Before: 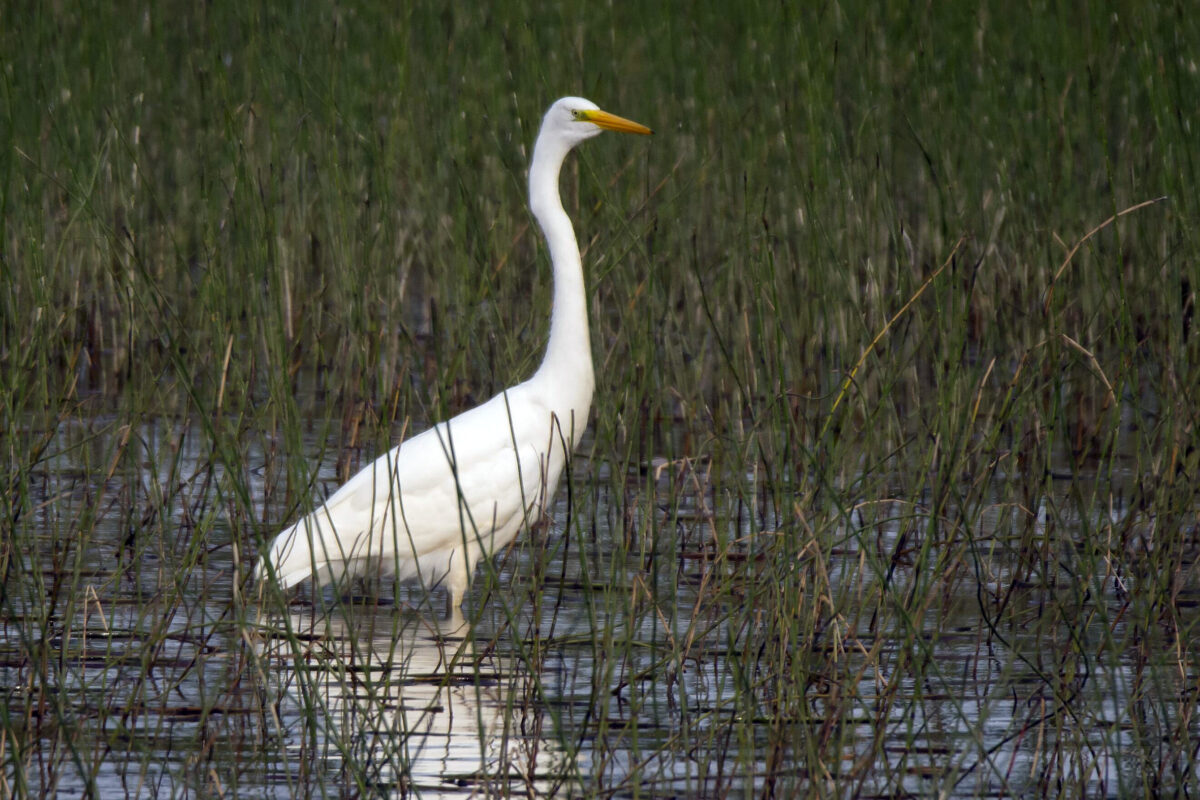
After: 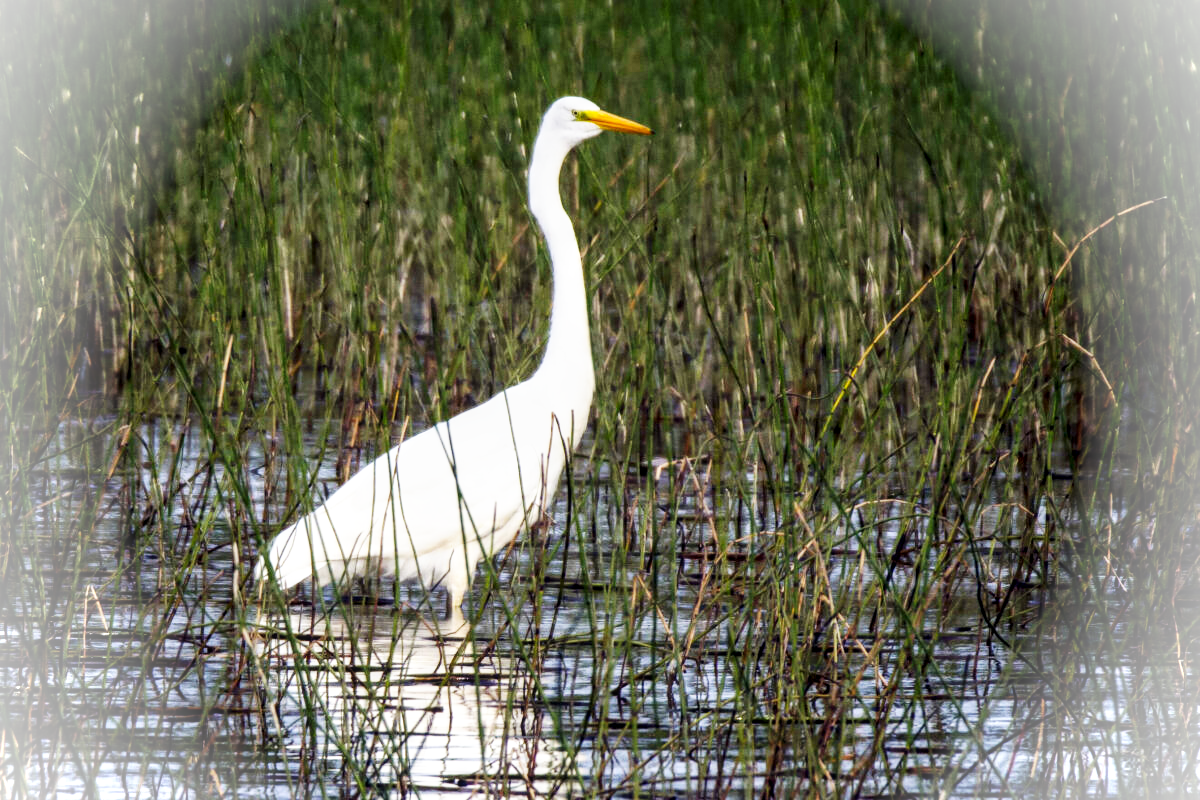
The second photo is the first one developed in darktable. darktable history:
local contrast: on, module defaults
base curve: curves: ch0 [(0, 0) (0.007, 0.004) (0.027, 0.03) (0.046, 0.07) (0.207, 0.54) (0.442, 0.872) (0.673, 0.972) (1, 1)], preserve colors none
vignetting: fall-off radius 61.13%, brightness 0.983, saturation -0.493
